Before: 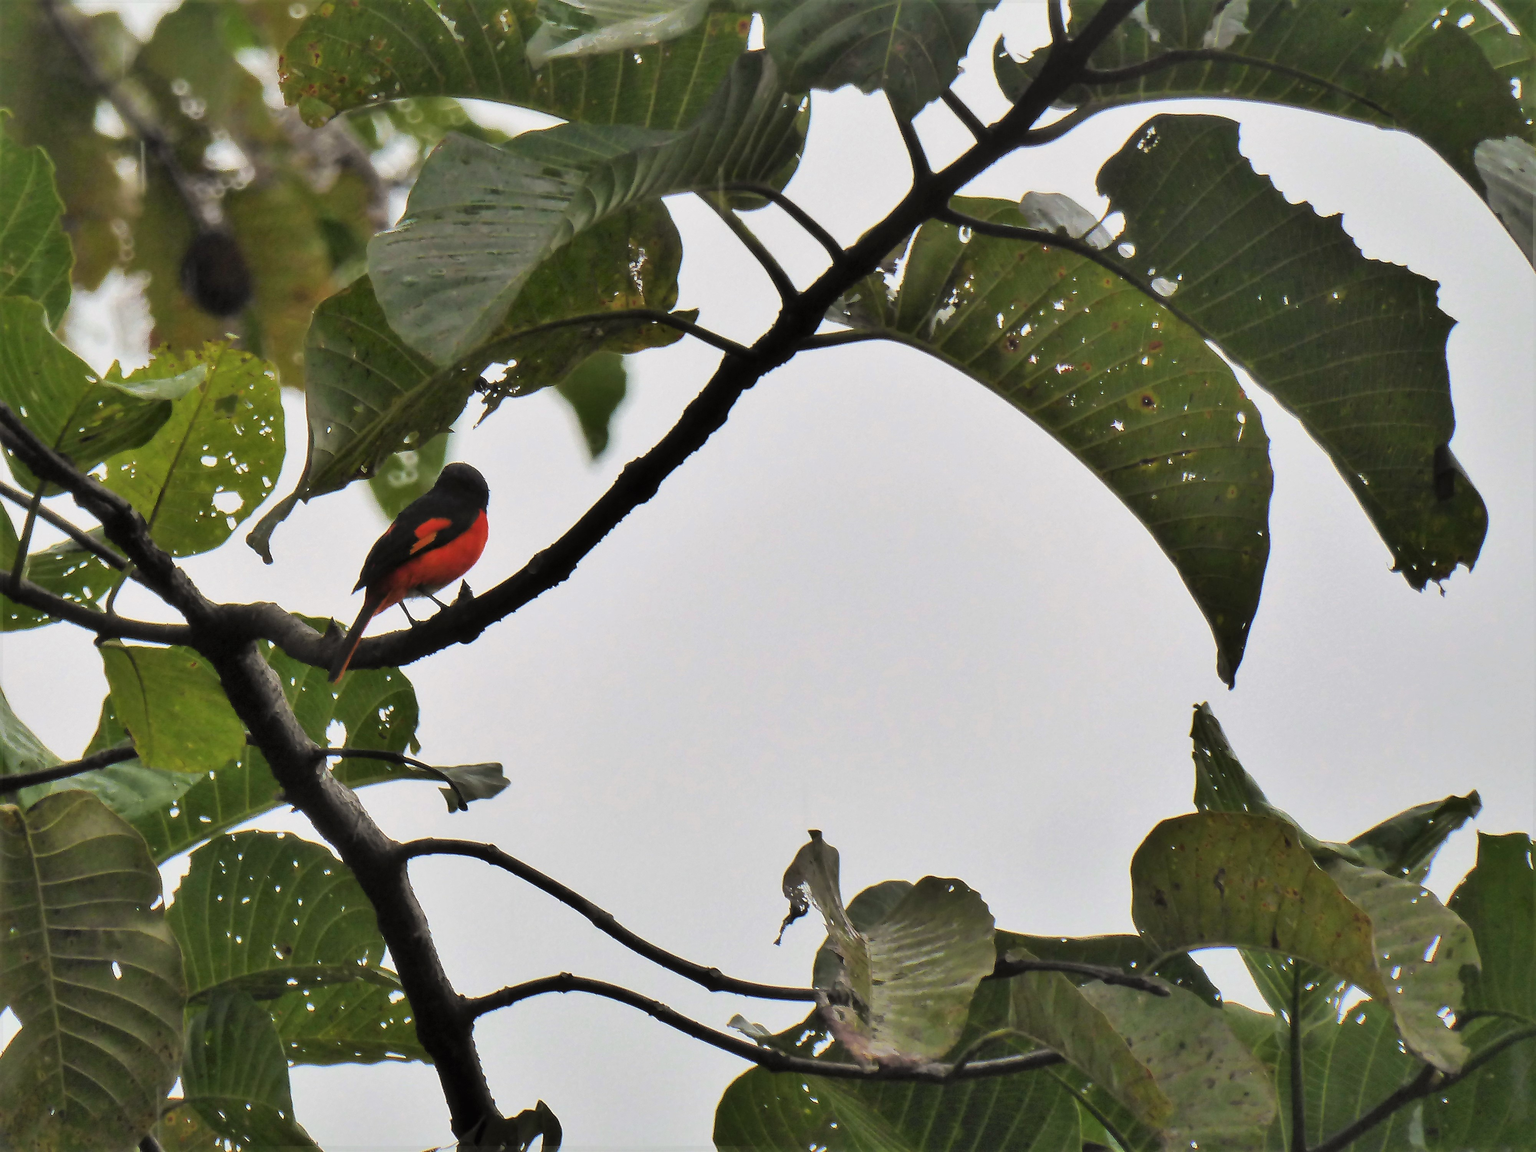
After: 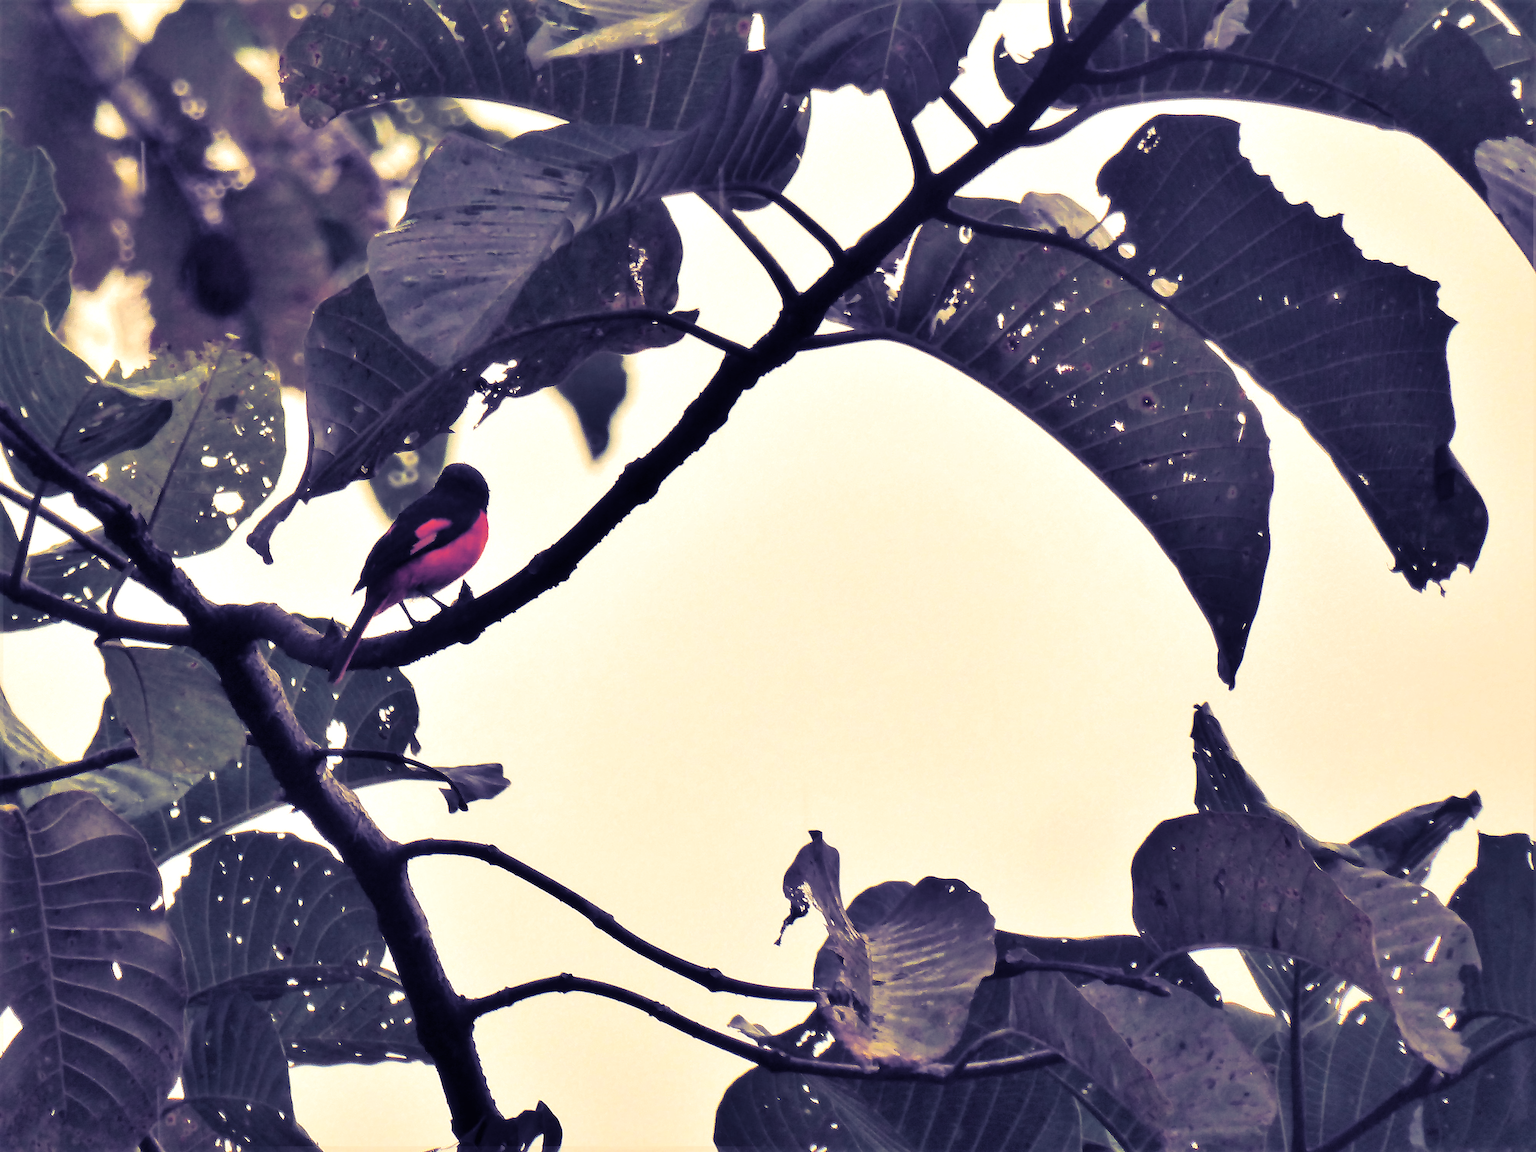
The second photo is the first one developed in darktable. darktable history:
exposure: exposure 0.507 EV, compensate highlight preservation false
white balance: red 1.138, green 0.996, blue 0.812
split-toning: shadows › hue 242.67°, shadows › saturation 0.733, highlights › hue 45.33°, highlights › saturation 0.667, balance -53.304, compress 21.15%
